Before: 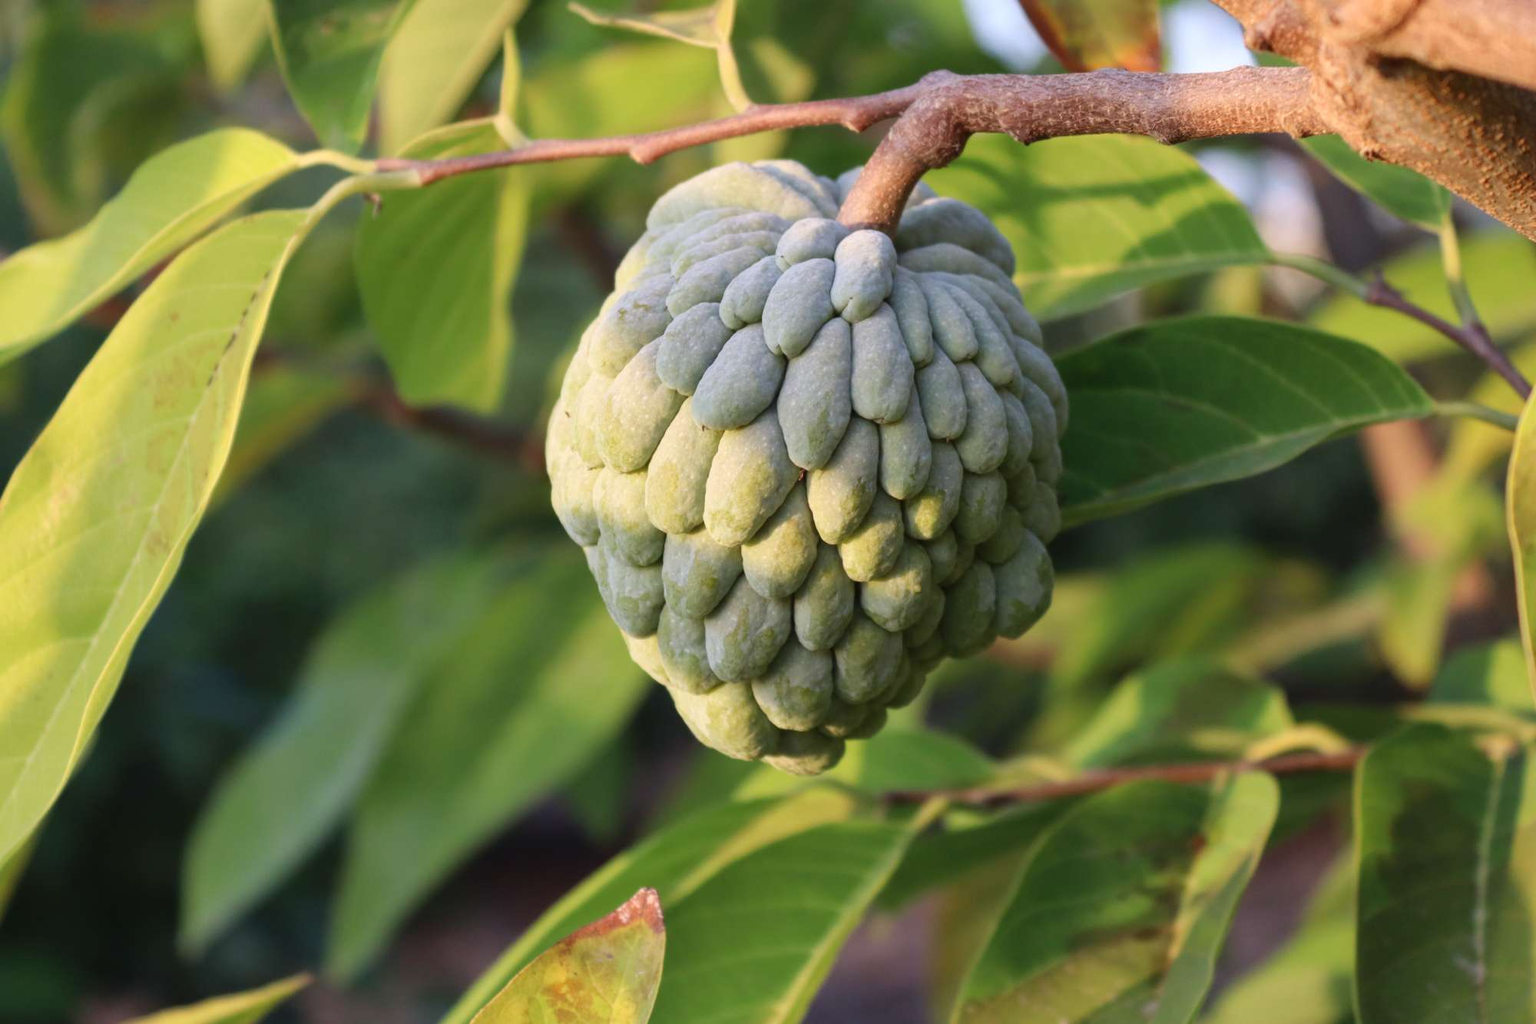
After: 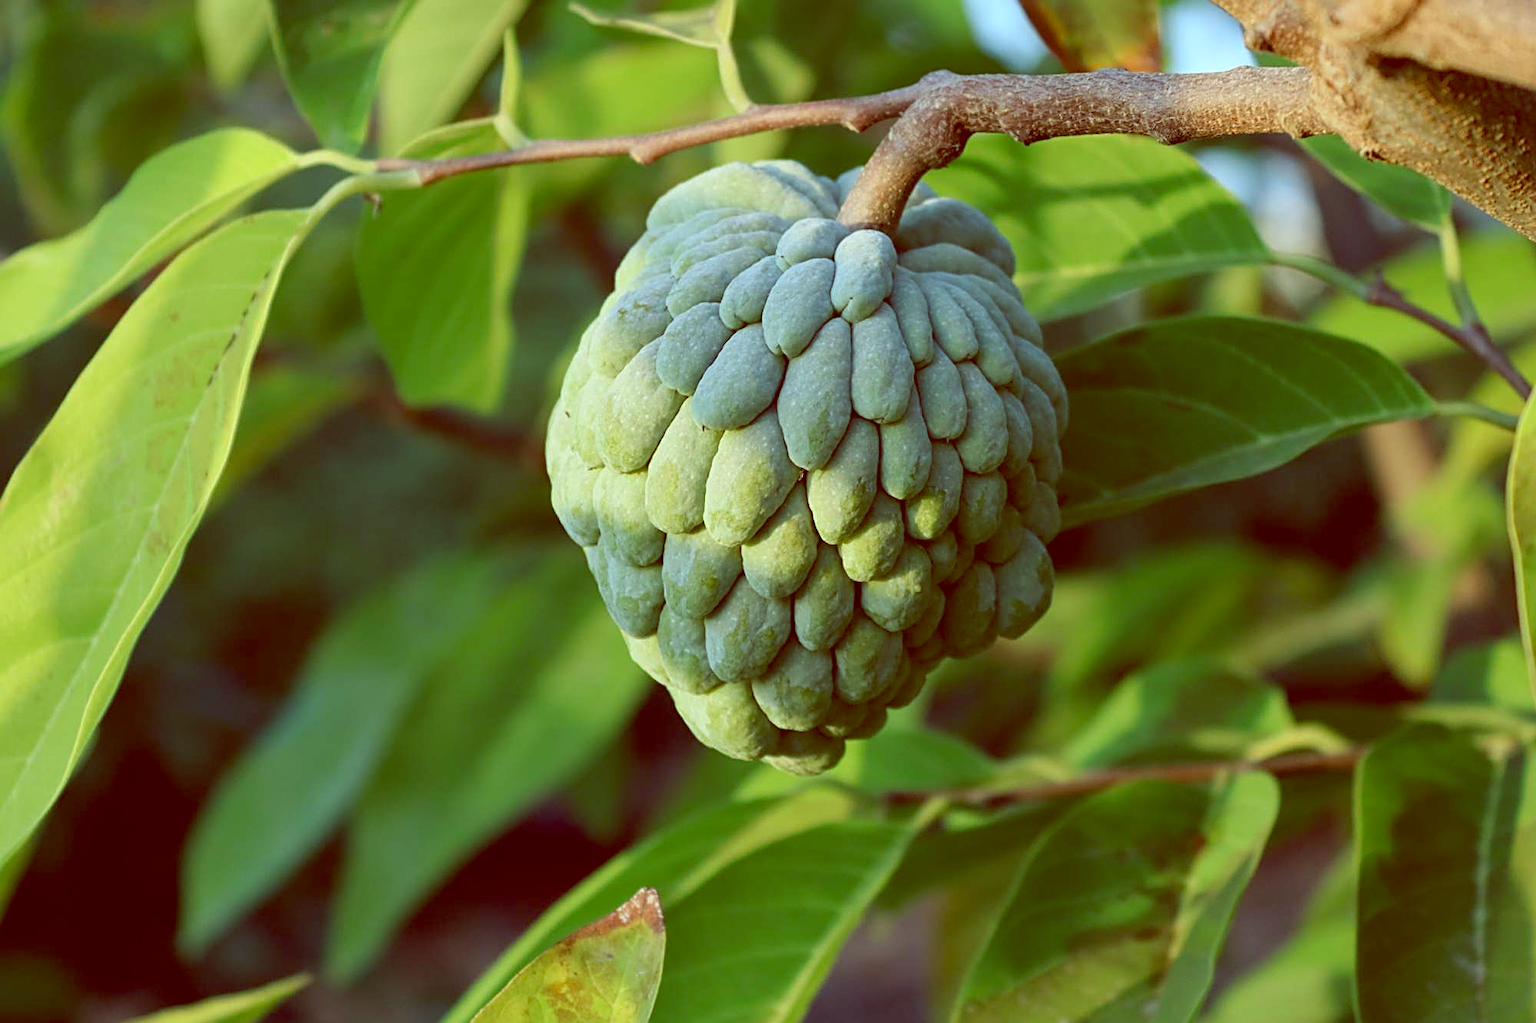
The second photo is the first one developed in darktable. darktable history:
color balance: lift [1, 1.015, 0.987, 0.985], gamma [1, 0.959, 1.042, 0.958], gain [0.927, 0.938, 1.072, 0.928], contrast 1.5%
sharpen: radius 2.531, amount 0.628
color calibration: x 0.37, y 0.382, temperature 4313.32 K
